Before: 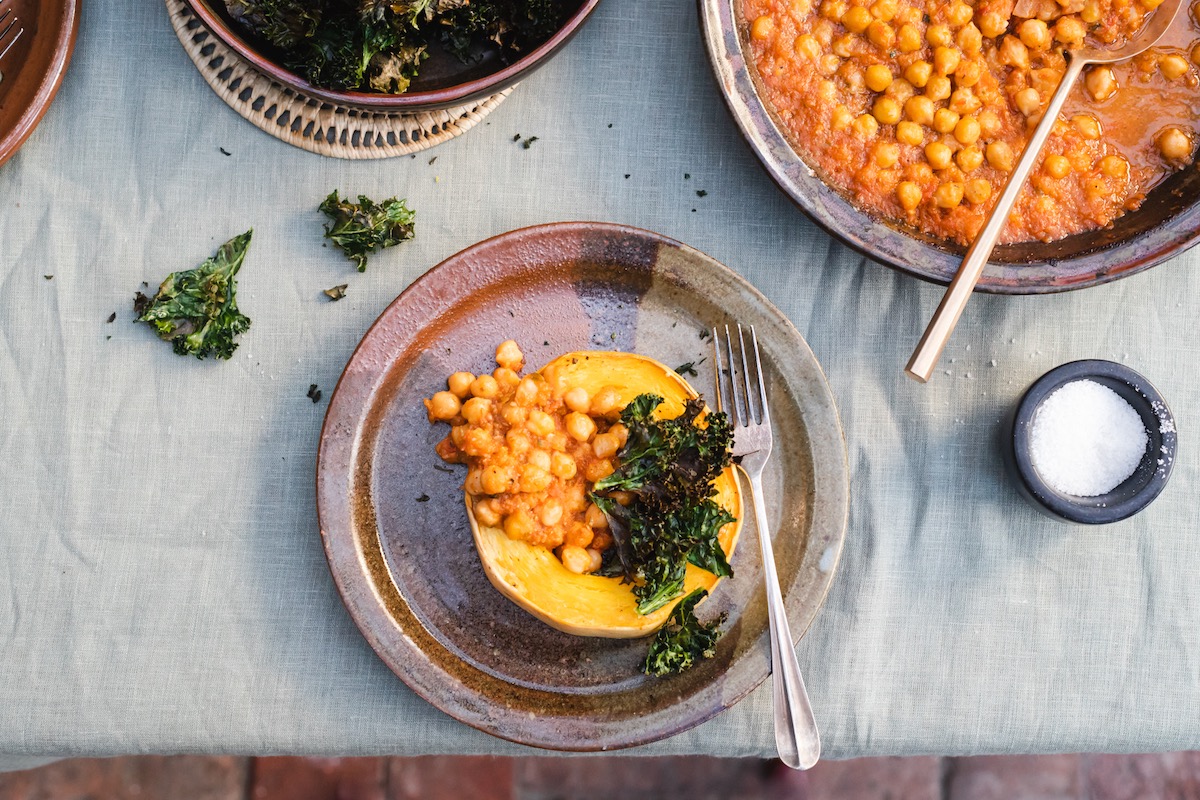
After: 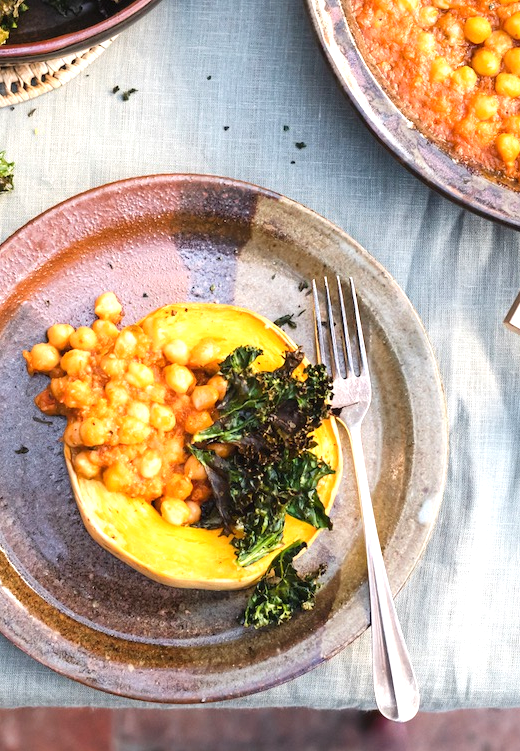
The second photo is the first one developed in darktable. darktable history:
crop: left 33.452%, top 6.025%, right 23.155%
exposure: exposure 0.669 EV, compensate highlight preservation false
